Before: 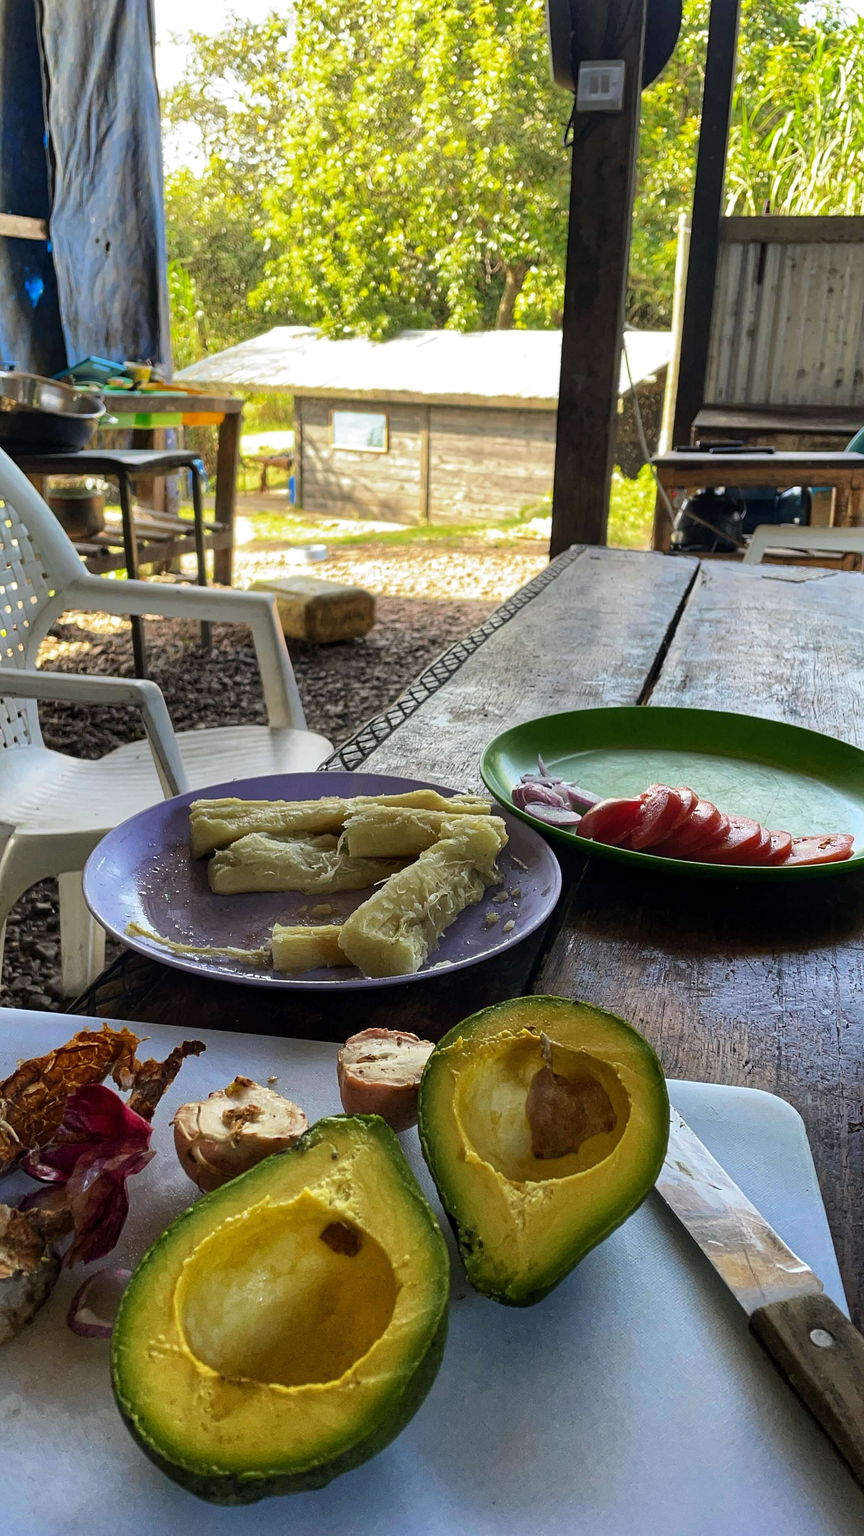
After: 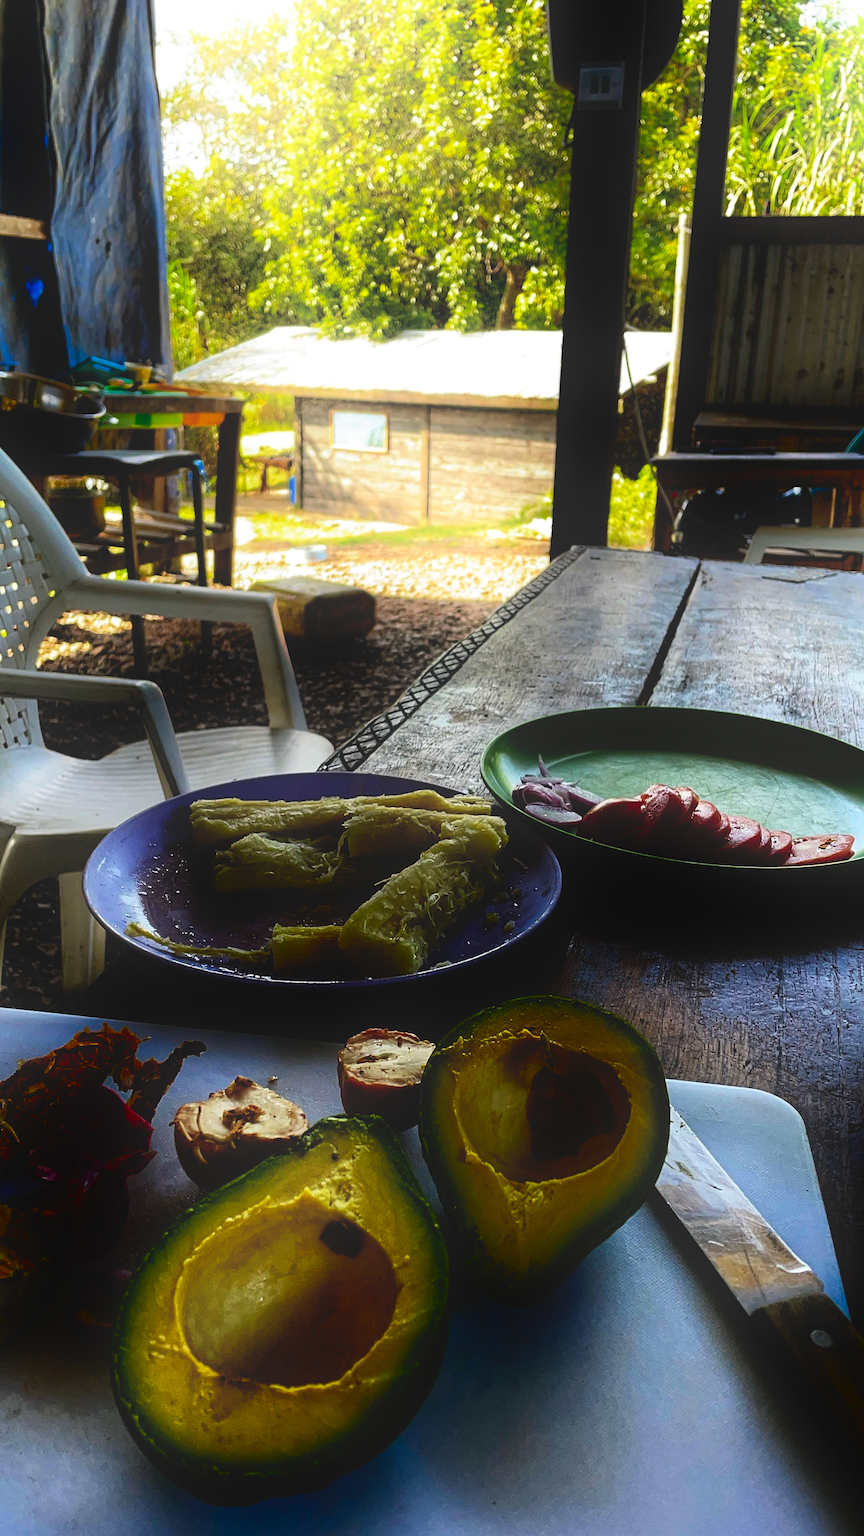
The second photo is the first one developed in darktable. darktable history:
base curve: curves: ch0 [(0, 0.02) (0.083, 0.036) (1, 1)], preserve colors none
shadows and highlights: shadows -89.49, highlights 88.71, soften with gaussian
